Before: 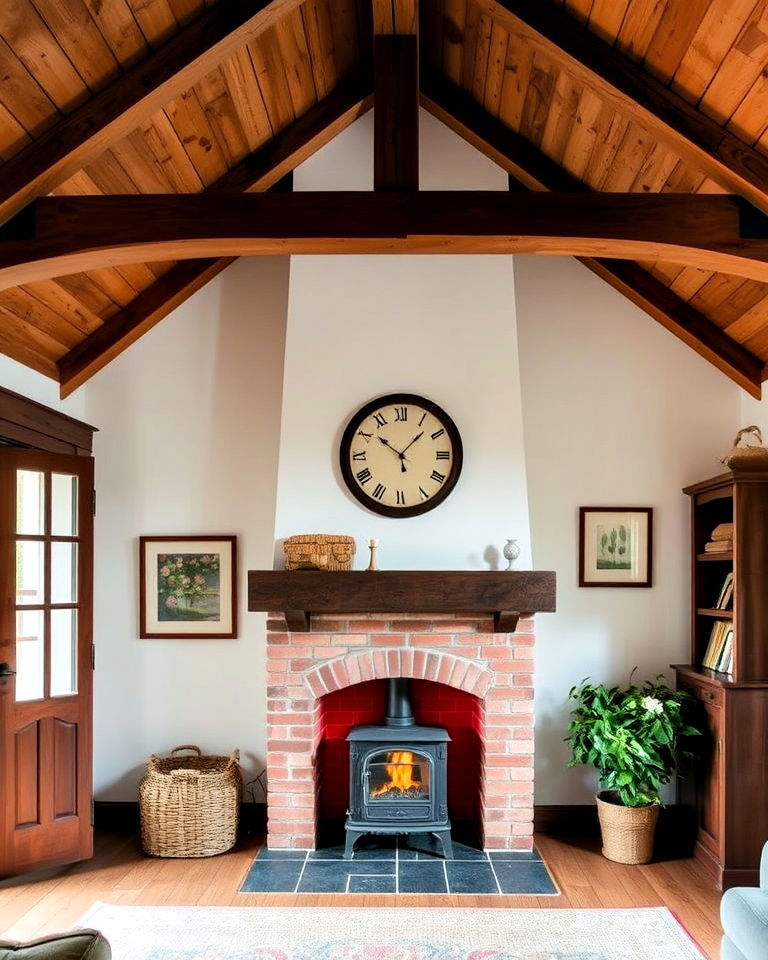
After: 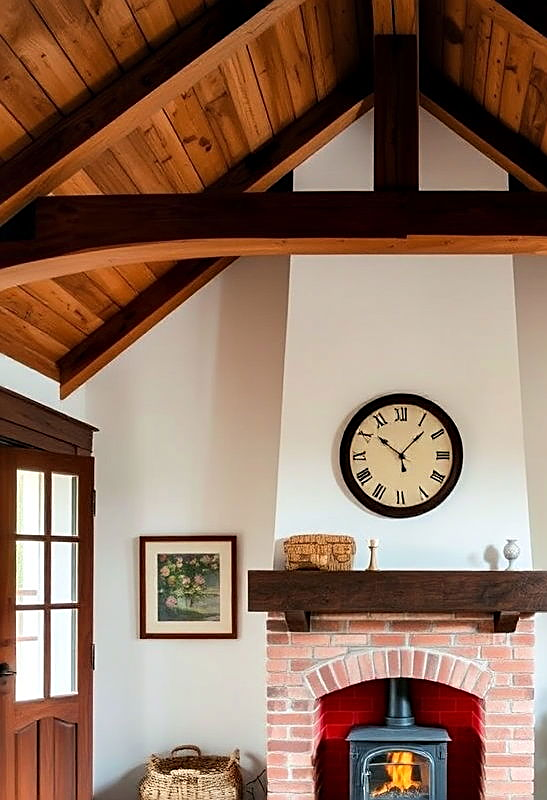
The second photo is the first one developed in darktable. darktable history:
crop: right 28.734%, bottom 16.128%
sharpen: on, module defaults
